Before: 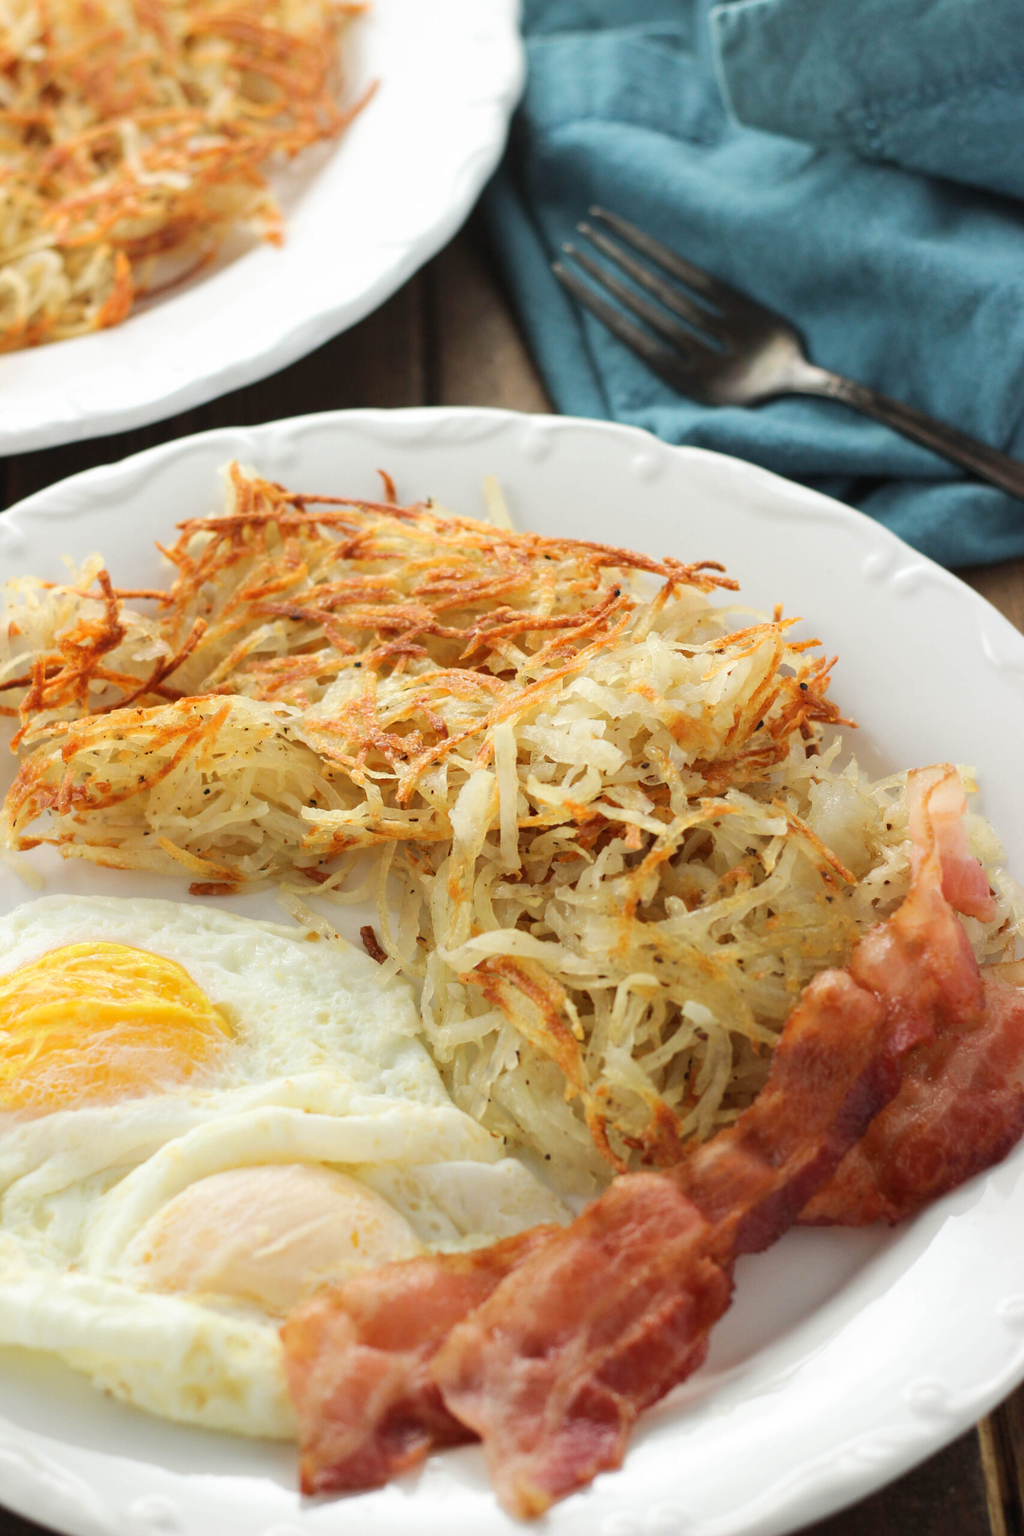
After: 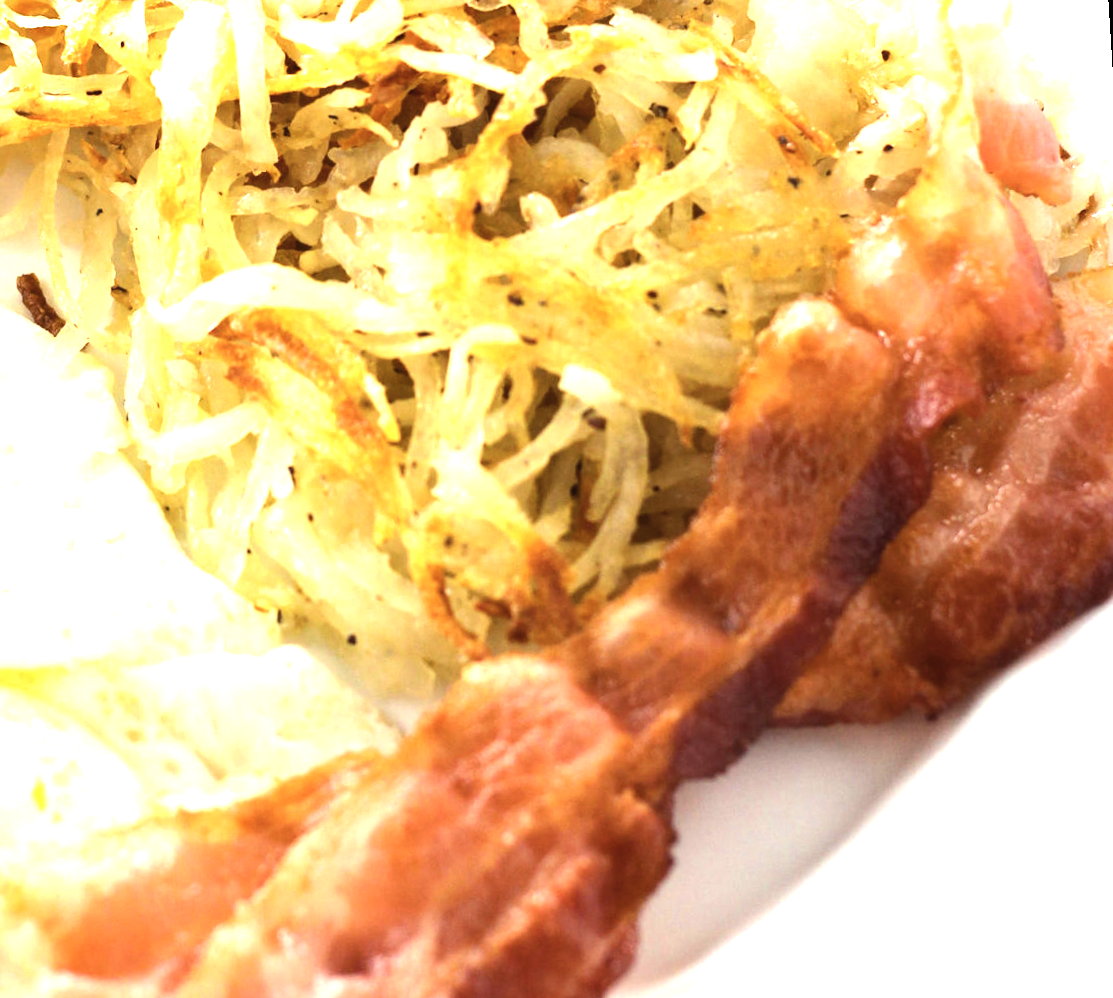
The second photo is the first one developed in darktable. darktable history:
crop and rotate: left 35.509%, top 50.238%, bottom 4.934%
tone equalizer: -8 EV -0.75 EV, -7 EV -0.7 EV, -6 EV -0.6 EV, -5 EV -0.4 EV, -3 EV 0.4 EV, -2 EV 0.6 EV, -1 EV 0.7 EV, +0 EV 0.75 EV, edges refinement/feathering 500, mask exposure compensation -1.57 EV, preserve details no
contrast brightness saturation: contrast 0.06, brightness -0.01, saturation -0.23
exposure: black level correction 0, exposure 0.9 EV, compensate highlight preservation false
color zones: curves: ch0 [(0.068, 0.464) (0.25, 0.5) (0.48, 0.508) (0.75, 0.536) (0.886, 0.476) (0.967, 0.456)]; ch1 [(0.066, 0.456) (0.25, 0.5) (0.616, 0.508) (0.746, 0.56) (0.934, 0.444)]
rotate and perspective: rotation -3.52°, crop left 0.036, crop right 0.964, crop top 0.081, crop bottom 0.919
color balance rgb: perceptual saturation grading › global saturation 20%, global vibrance 20%
